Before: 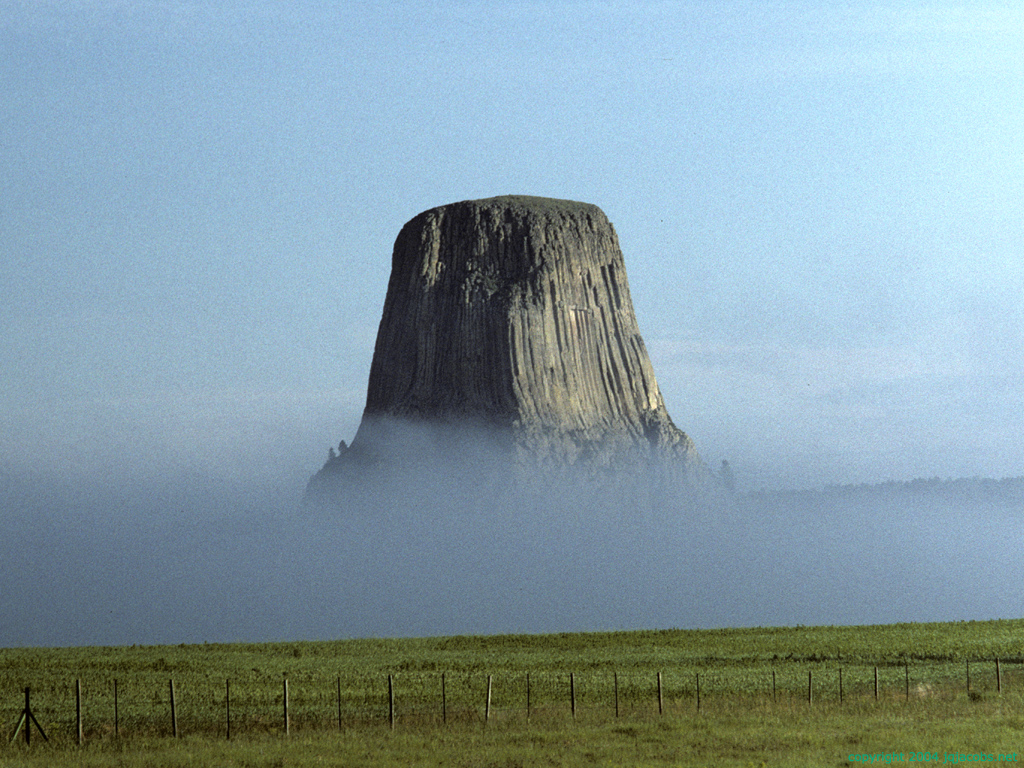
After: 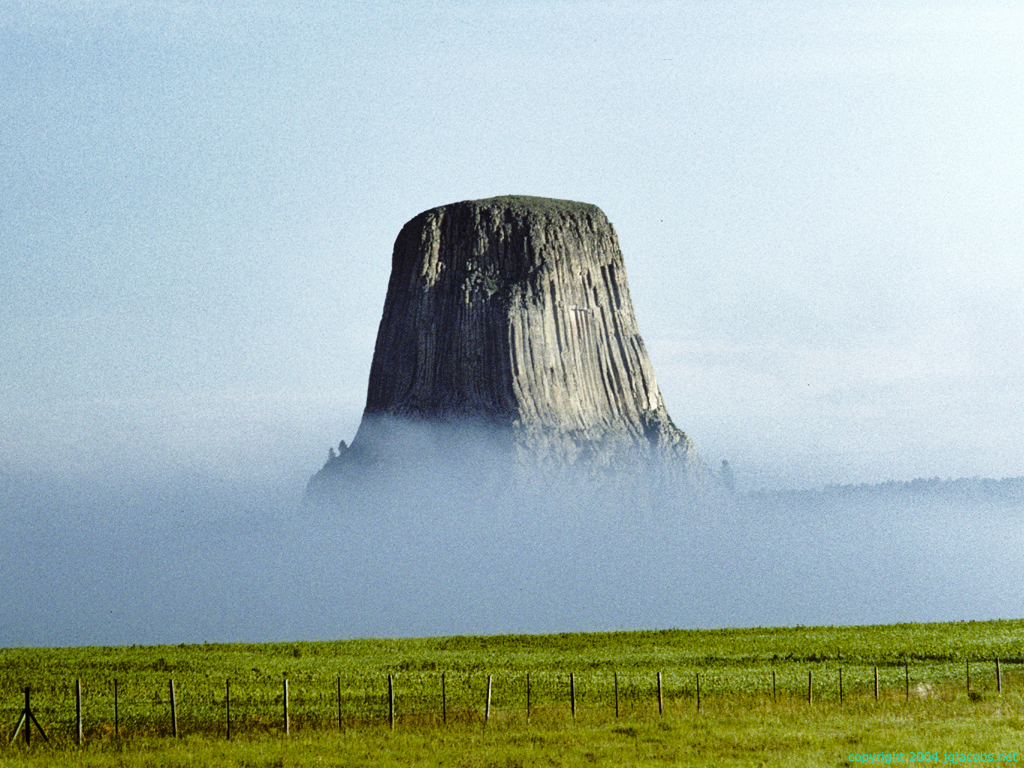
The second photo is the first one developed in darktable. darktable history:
shadows and highlights: shadows 59.41, soften with gaussian
base curve: curves: ch0 [(0, 0) (0.028, 0.03) (0.121, 0.232) (0.46, 0.748) (0.859, 0.968) (1, 1)], preserve colors none
color balance rgb: perceptual saturation grading › global saturation 20%, perceptual saturation grading › highlights -50.367%, perceptual saturation grading › shadows 31.033%
